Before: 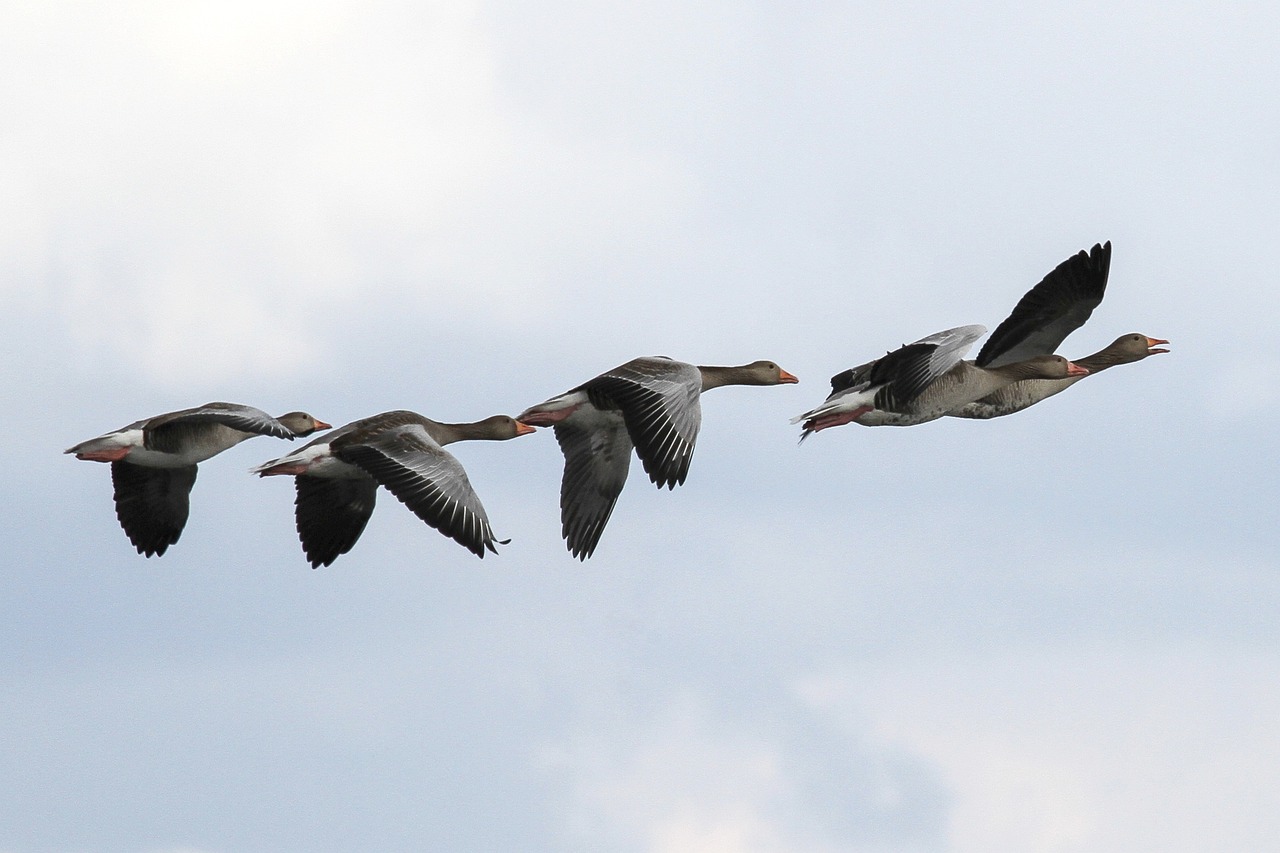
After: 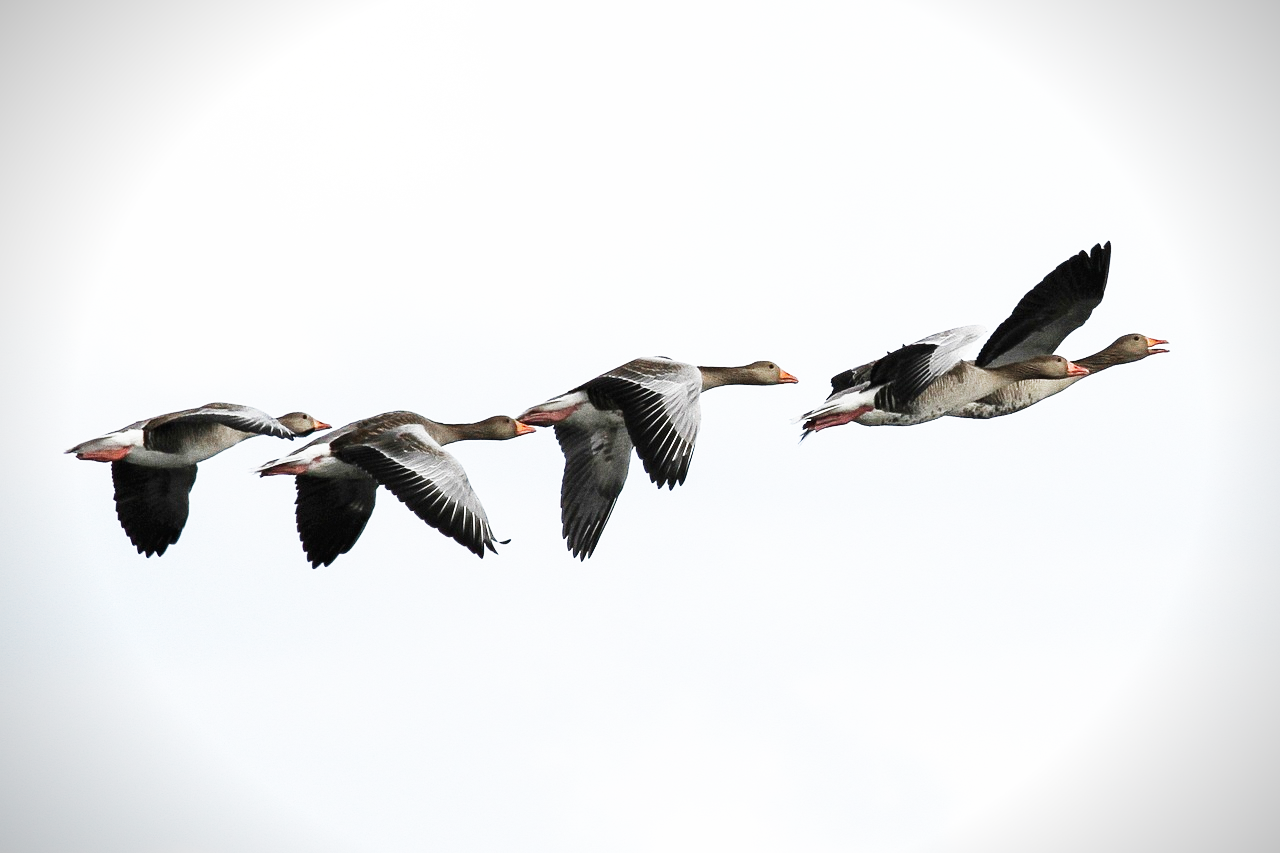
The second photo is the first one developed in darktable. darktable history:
grain: coarseness 0.47 ISO
color zones: curves: ch0 [(0, 0.5) (0.143, 0.5) (0.286, 0.456) (0.429, 0.5) (0.571, 0.5) (0.714, 0.5) (0.857, 0.5) (1, 0.5)]; ch1 [(0, 0.5) (0.143, 0.5) (0.286, 0.422) (0.429, 0.5) (0.571, 0.5) (0.714, 0.5) (0.857, 0.5) (1, 0.5)]
base curve: curves: ch0 [(0, 0) (0.007, 0.004) (0.027, 0.03) (0.046, 0.07) (0.207, 0.54) (0.442, 0.872) (0.673, 0.972) (1, 1)], preserve colors none
vignetting: fall-off start 88.53%, fall-off radius 44.2%, saturation 0.376, width/height ratio 1.161
